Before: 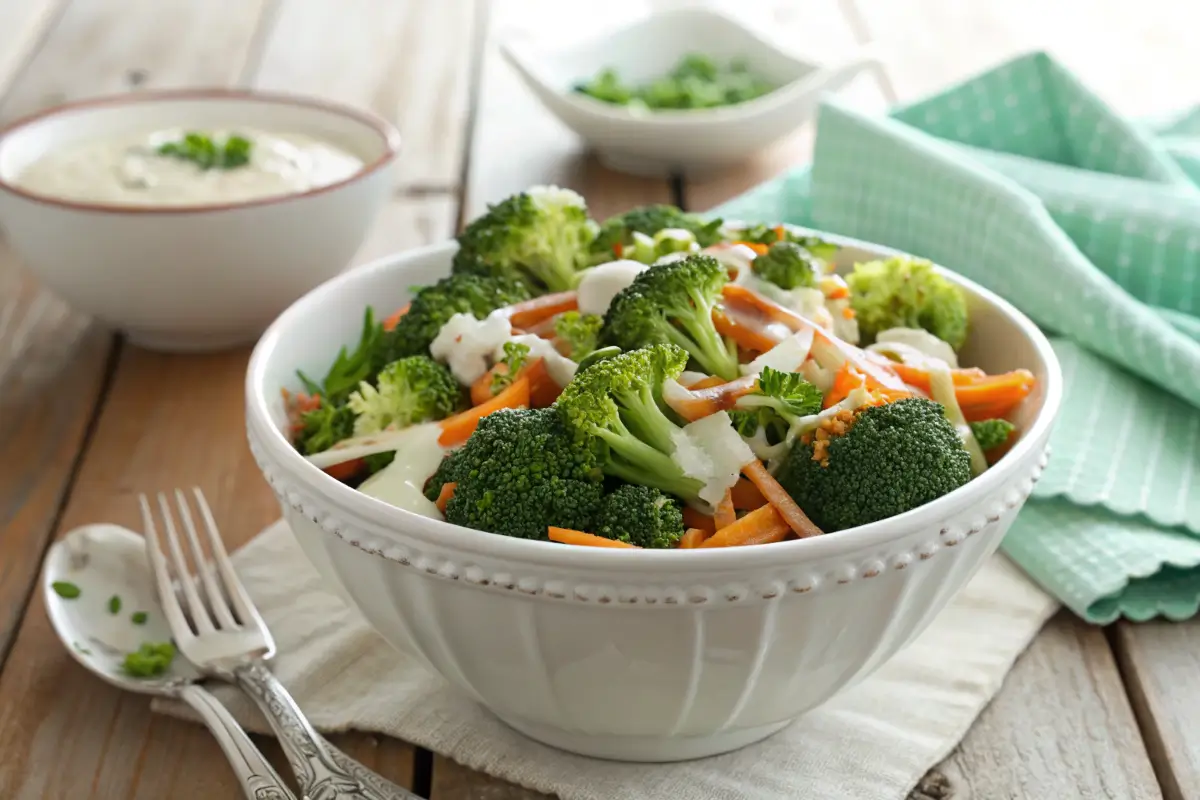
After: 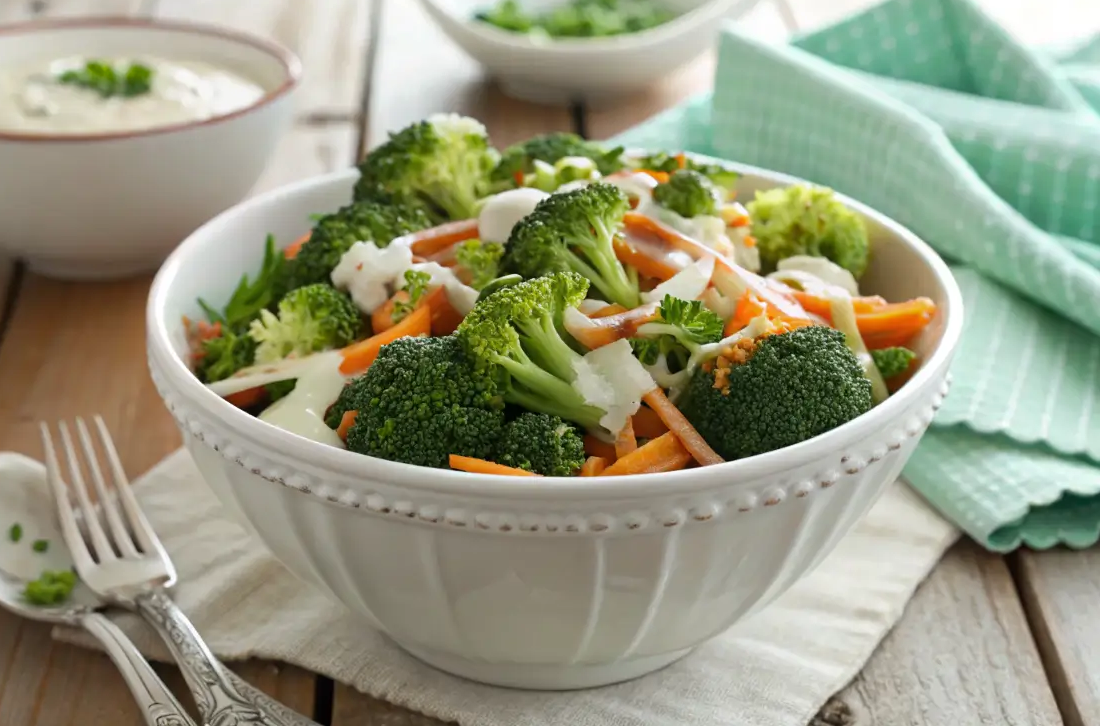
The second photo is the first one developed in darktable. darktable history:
crop and rotate: left 8.262%, top 9.226%
shadows and highlights: shadows 52.34, highlights -28.23, soften with gaussian
